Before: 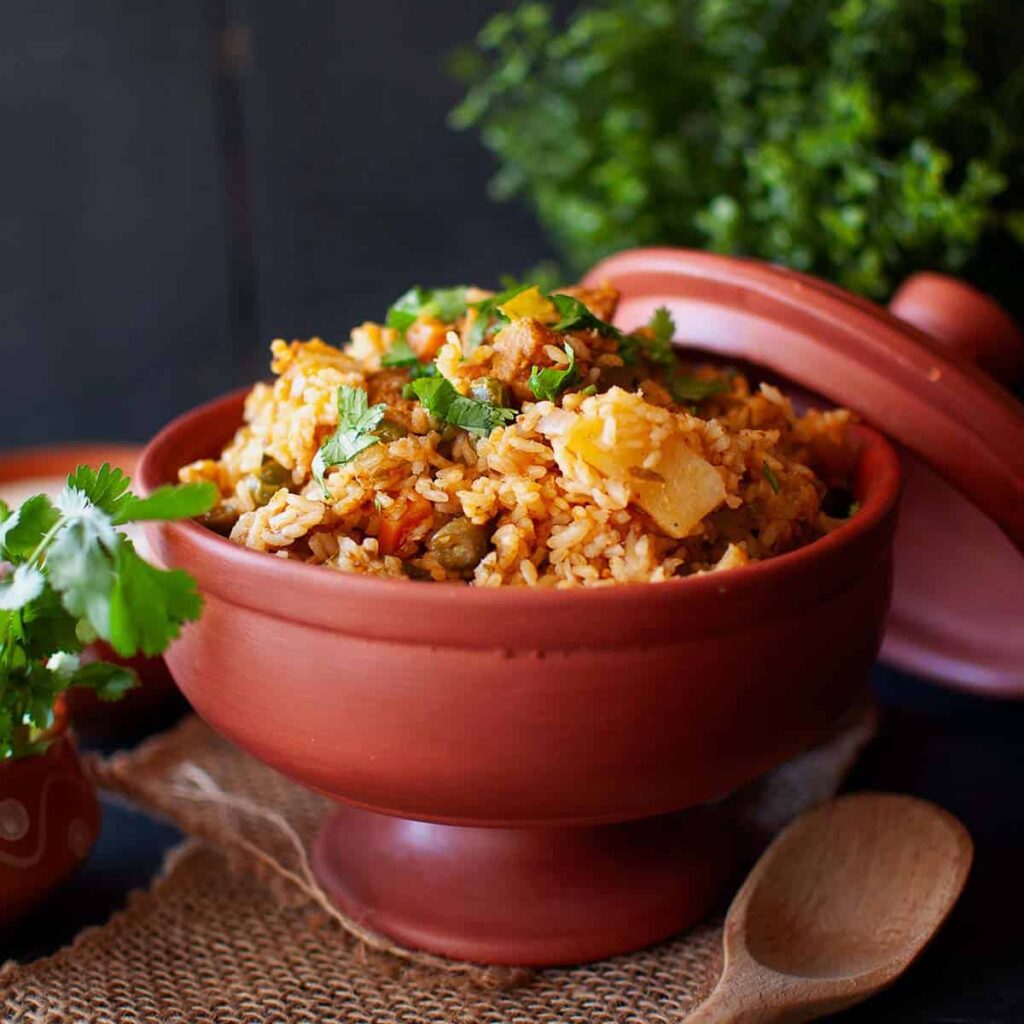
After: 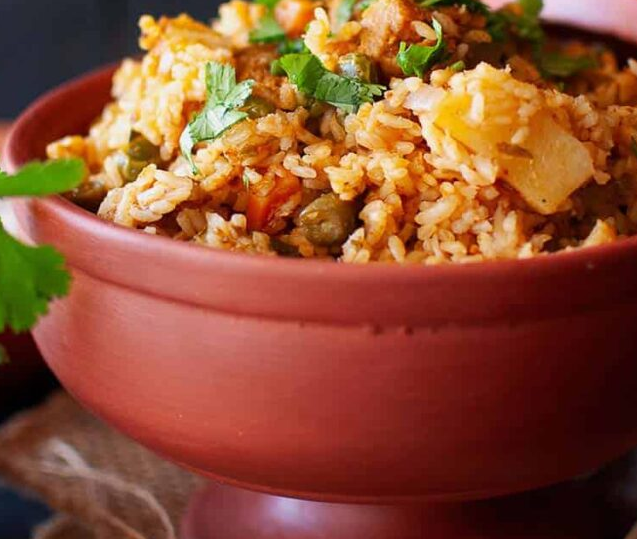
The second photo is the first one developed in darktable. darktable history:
crop: left 12.985%, top 31.702%, right 24.805%, bottom 15.627%
